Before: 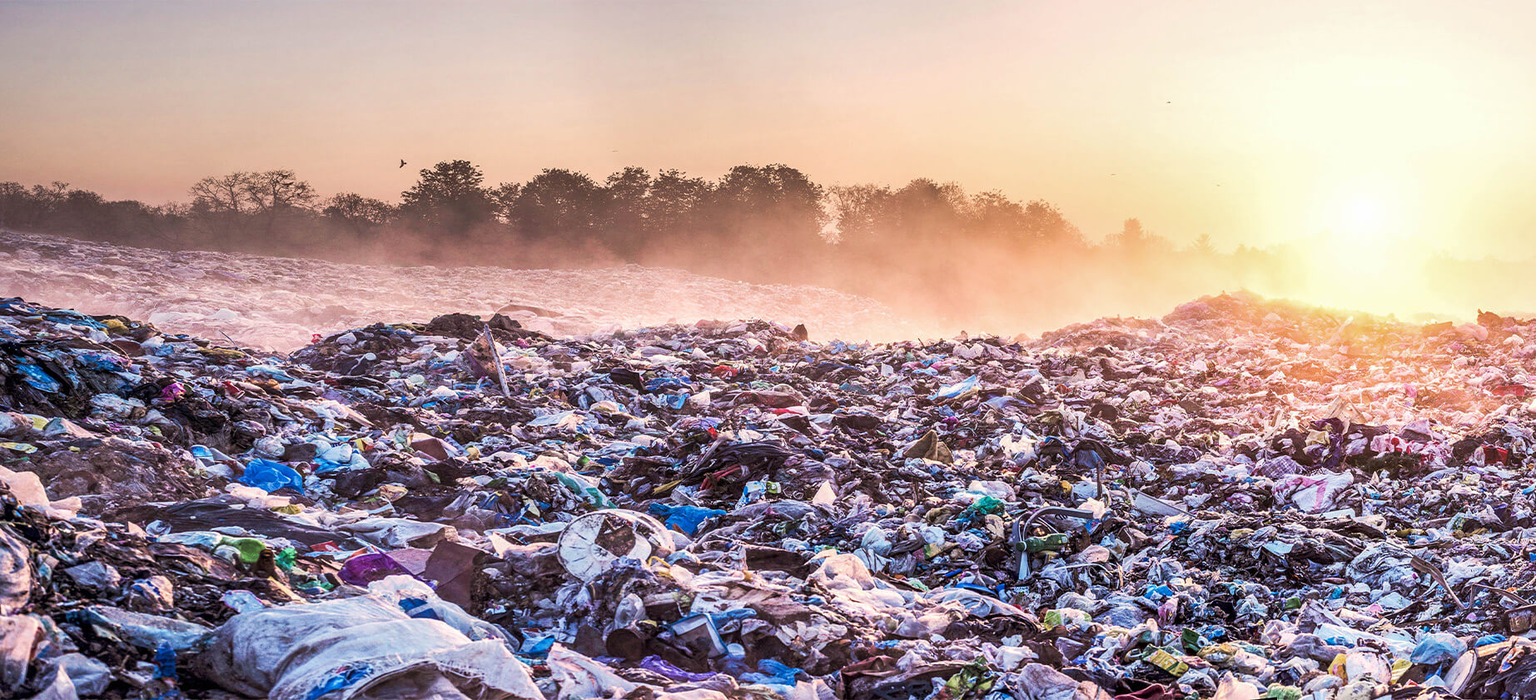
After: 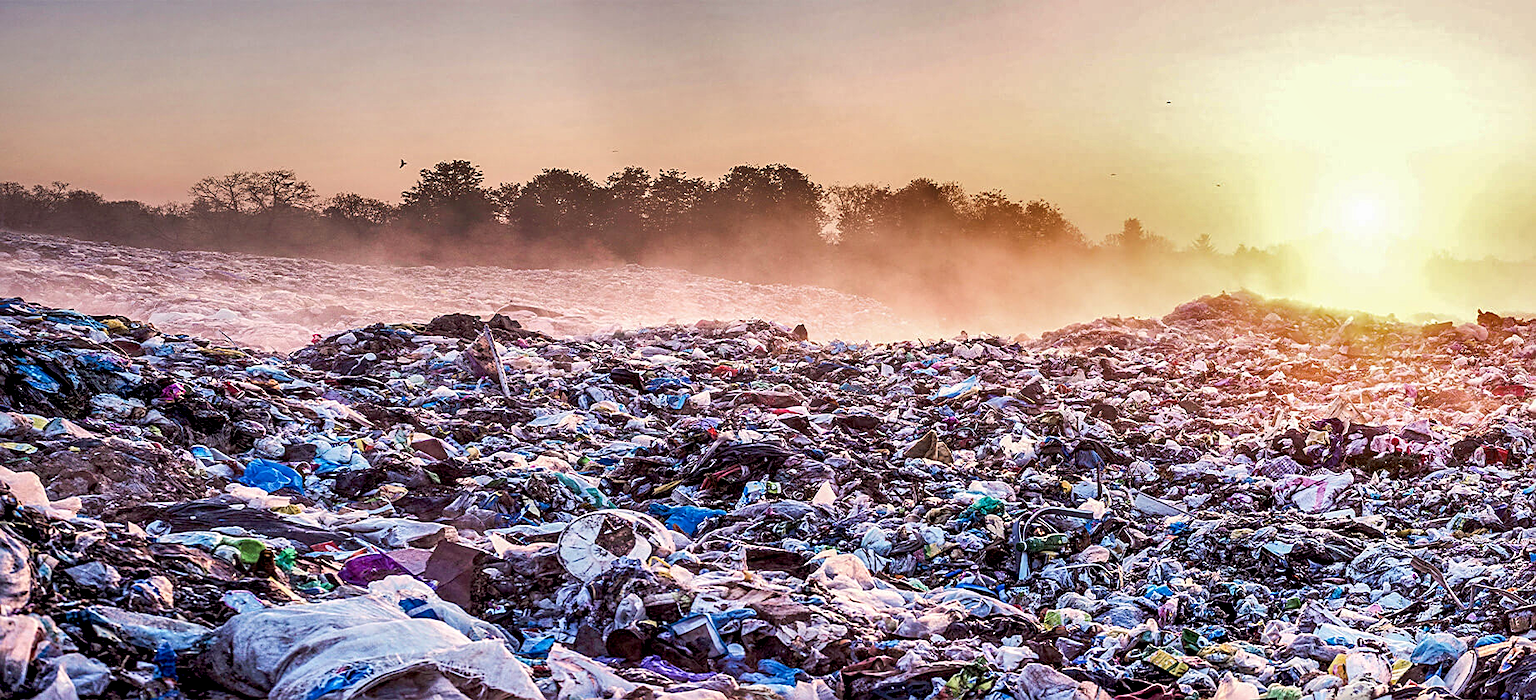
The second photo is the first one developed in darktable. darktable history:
shadows and highlights: radius 119.14, shadows 42.05, highlights -61.85, soften with gaussian
exposure: black level correction 0.012, compensate highlight preservation false
sharpen: on, module defaults
